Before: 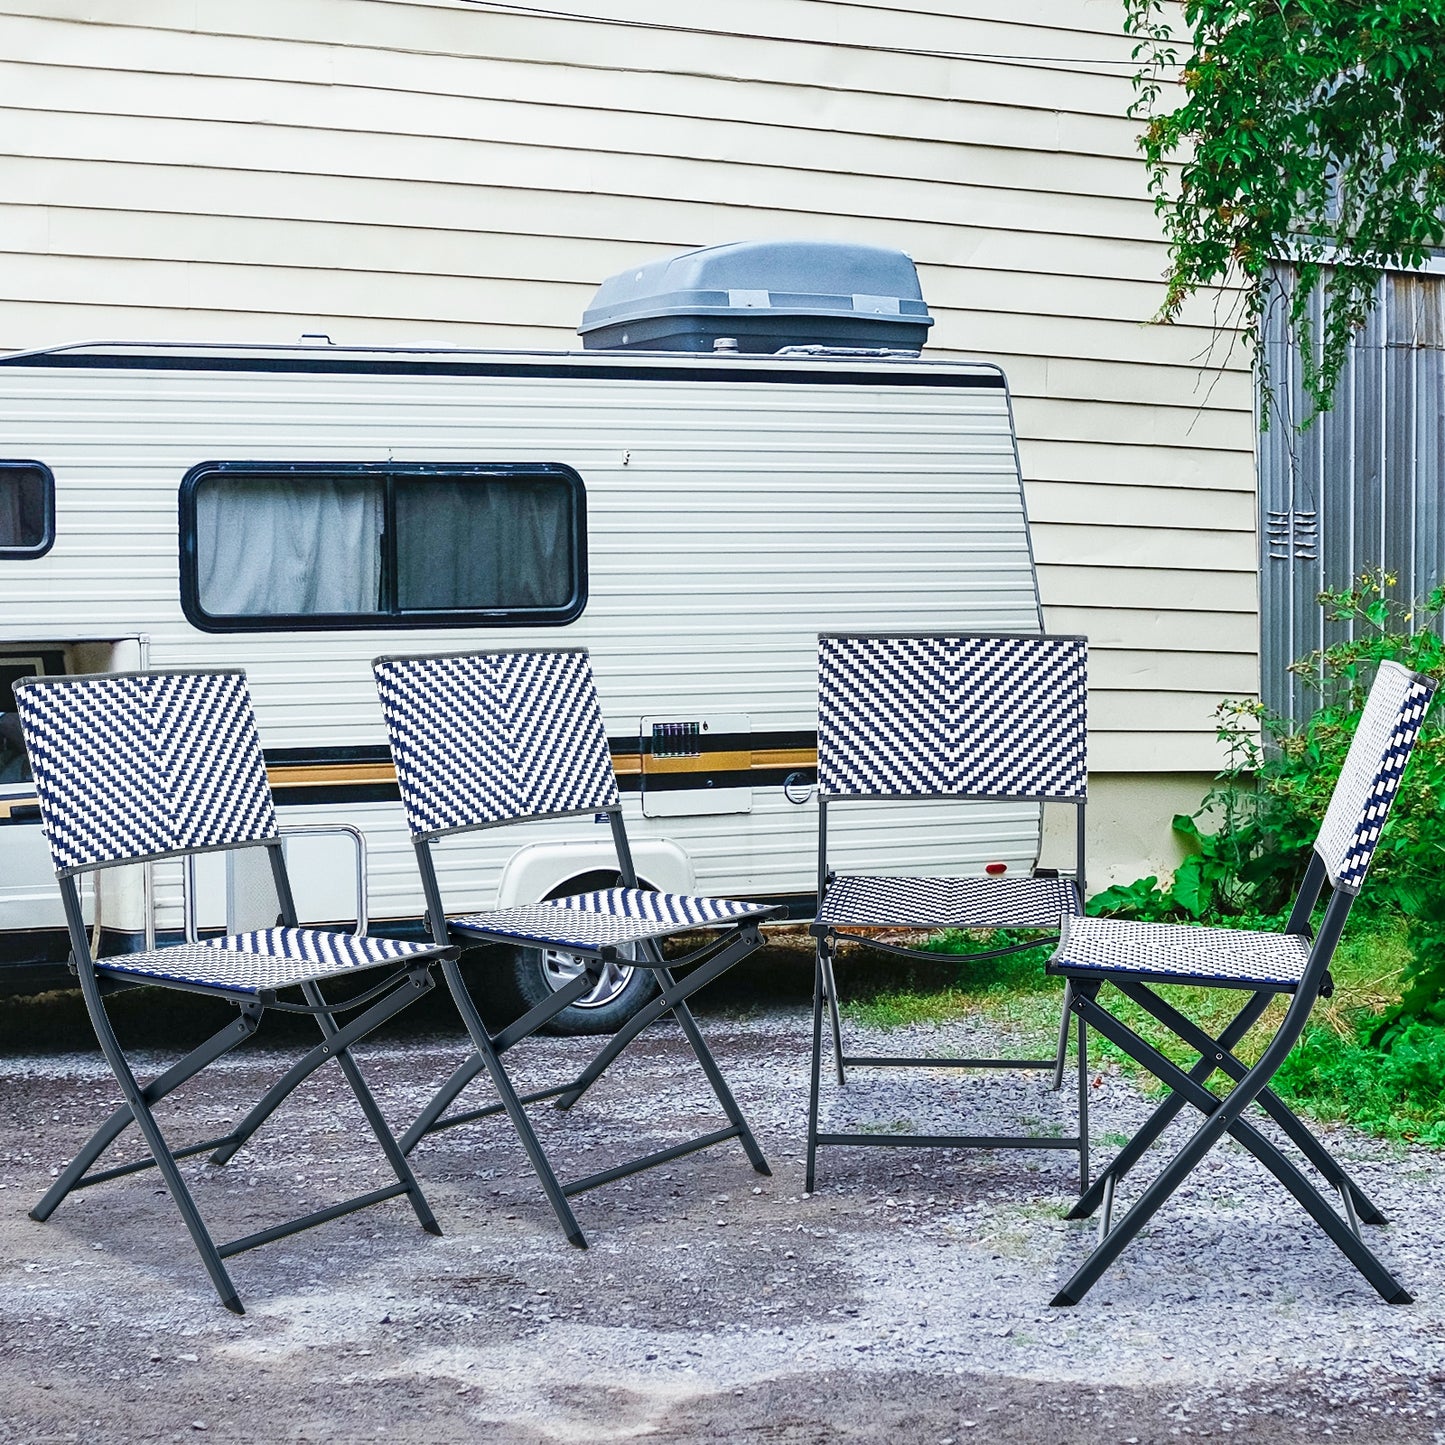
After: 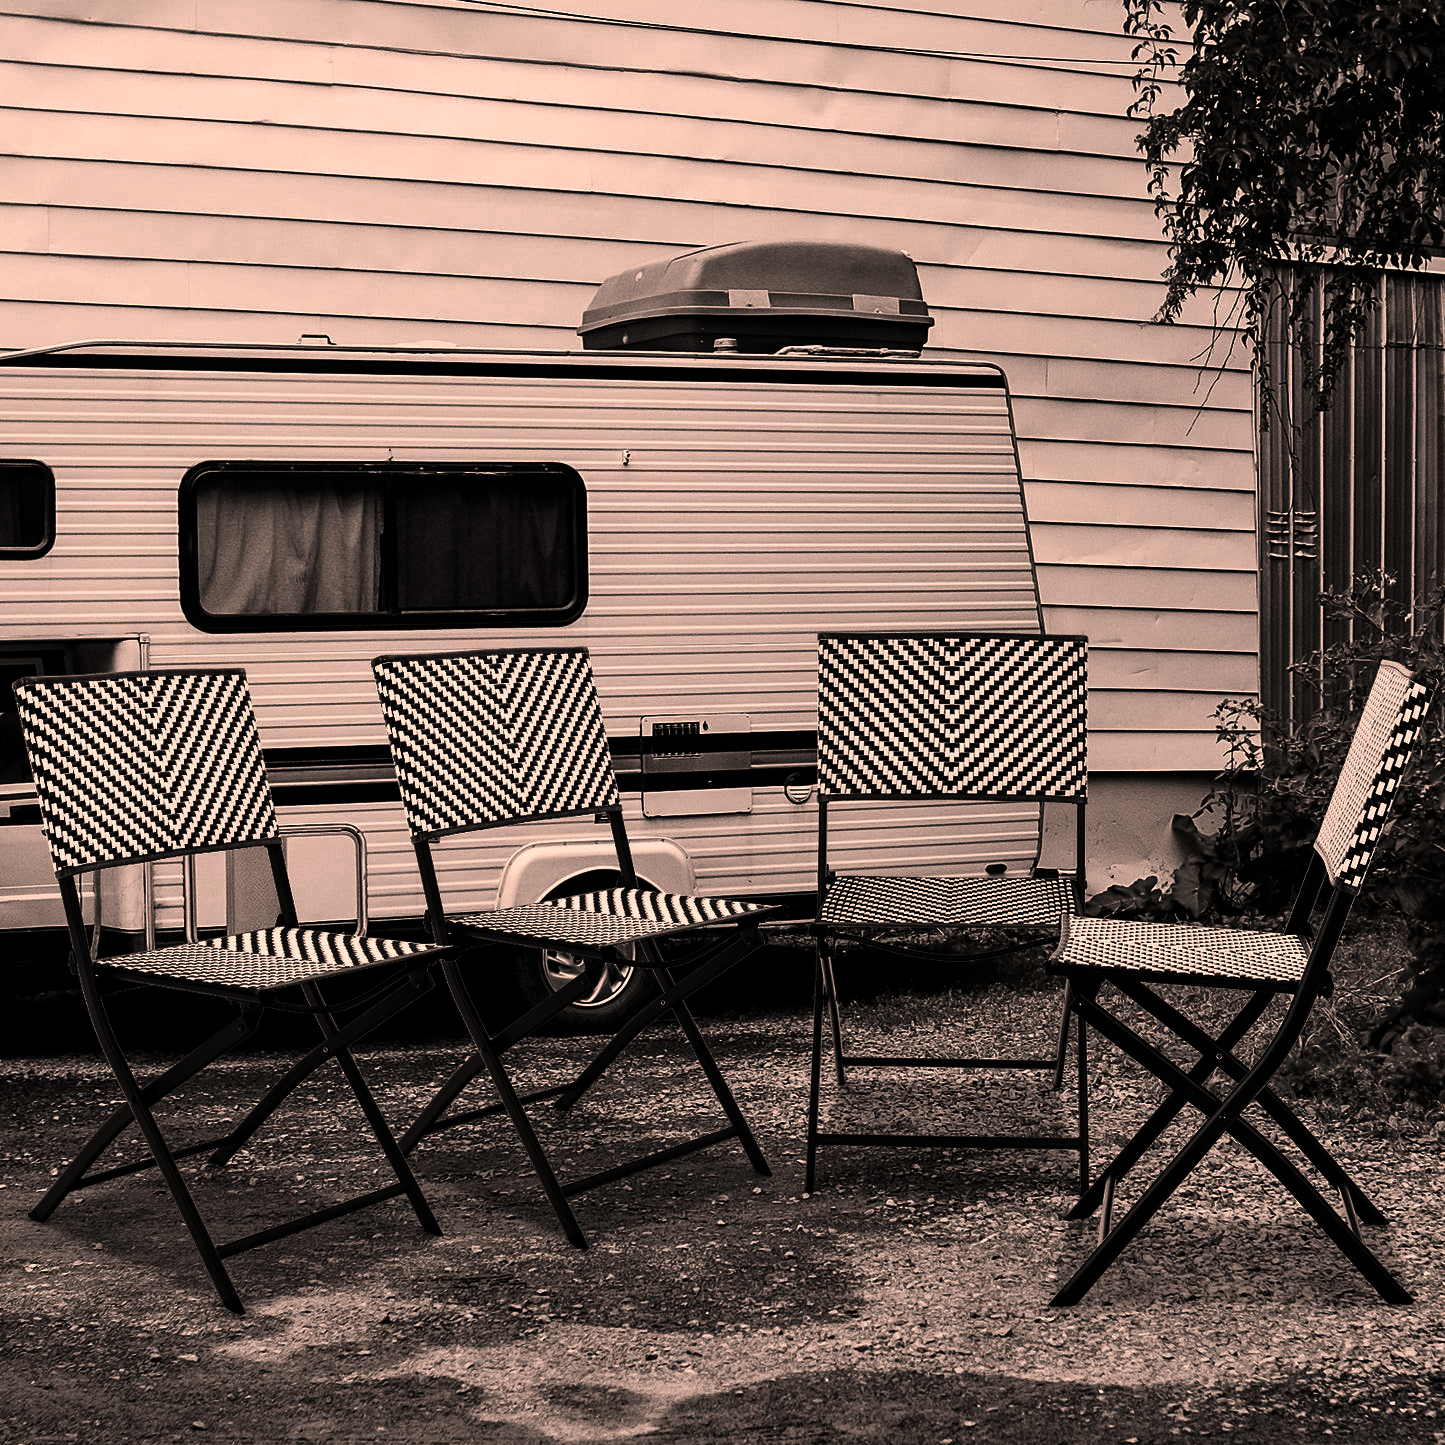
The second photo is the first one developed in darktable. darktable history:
color correction: highlights a* 17.81, highlights b* 18.38
contrast brightness saturation: contrast 0.015, brightness -0.996, saturation -0.997
